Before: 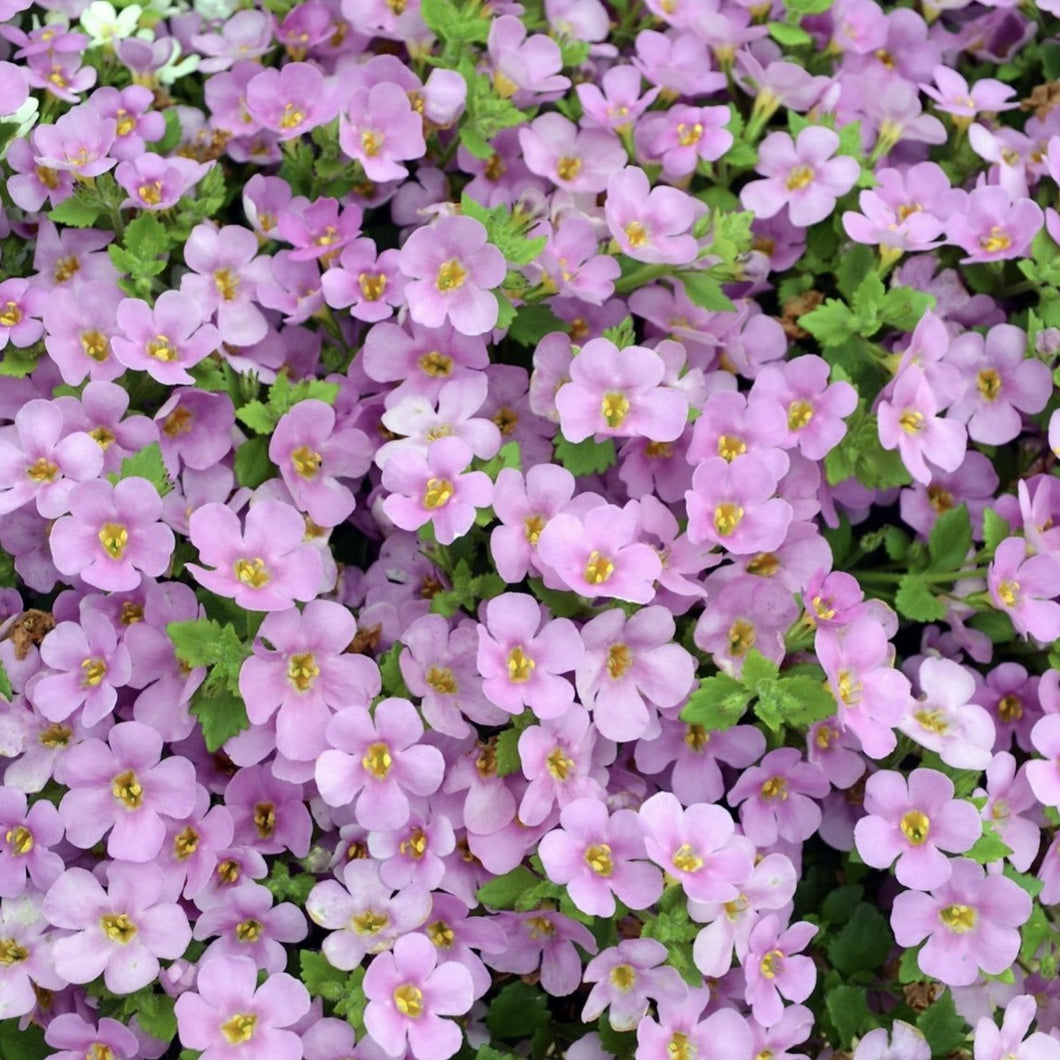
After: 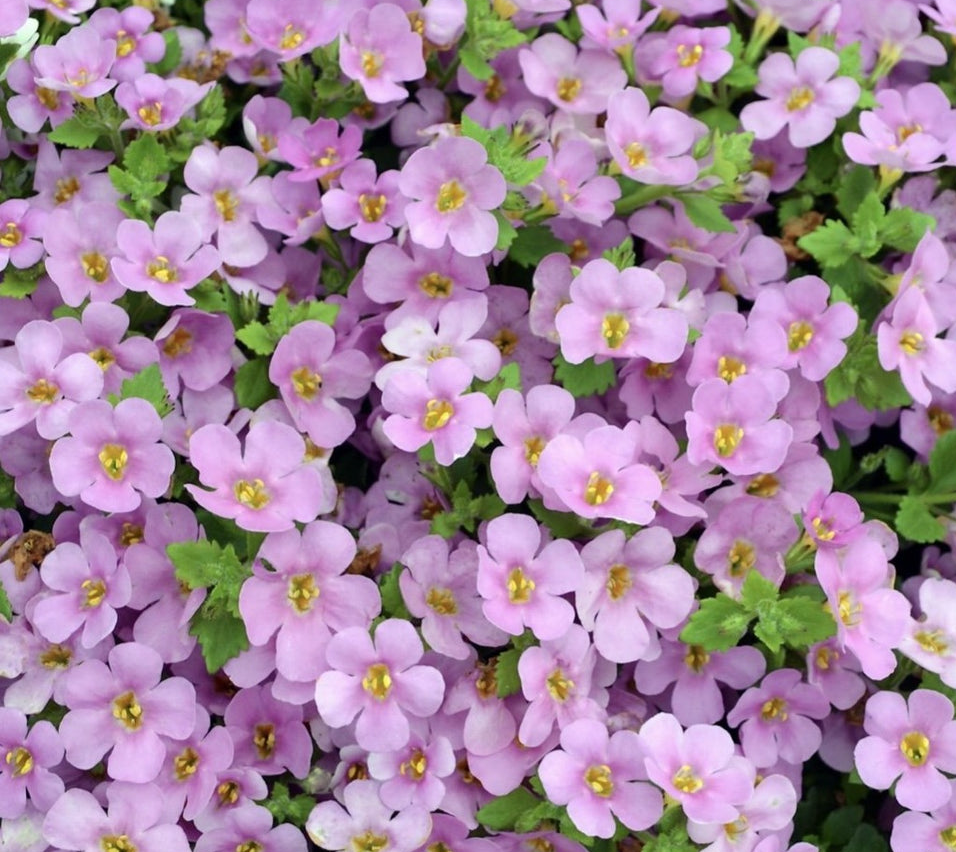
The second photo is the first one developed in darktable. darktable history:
crop: top 7.537%, right 9.776%, bottom 12.048%
